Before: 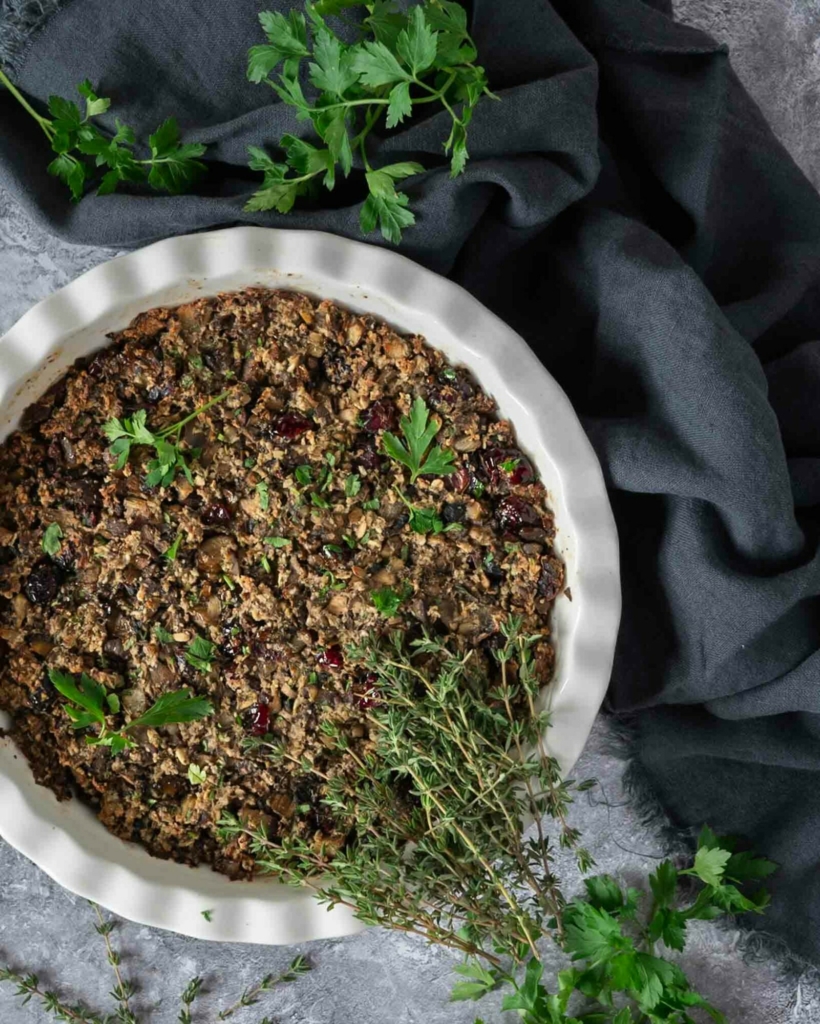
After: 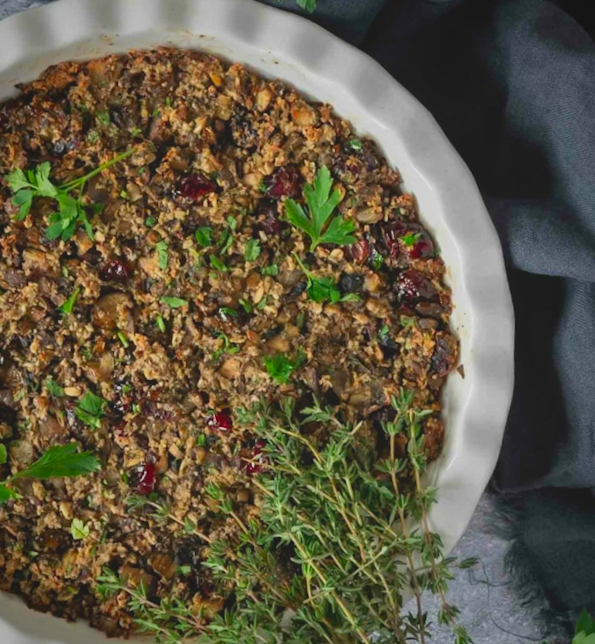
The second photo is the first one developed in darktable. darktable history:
contrast brightness saturation: contrast -0.19, saturation 0.19
crop and rotate: angle -3.37°, left 9.79%, top 20.73%, right 12.42%, bottom 11.82%
vignetting: fall-off start 80.87%, fall-off radius 61.59%, brightness -0.384, saturation 0.007, center (0, 0.007), automatic ratio true, width/height ratio 1.418
tone equalizer: -7 EV 0.13 EV, smoothing diameter 25%, edges refinement/feathering 10, preserve details guided filter
